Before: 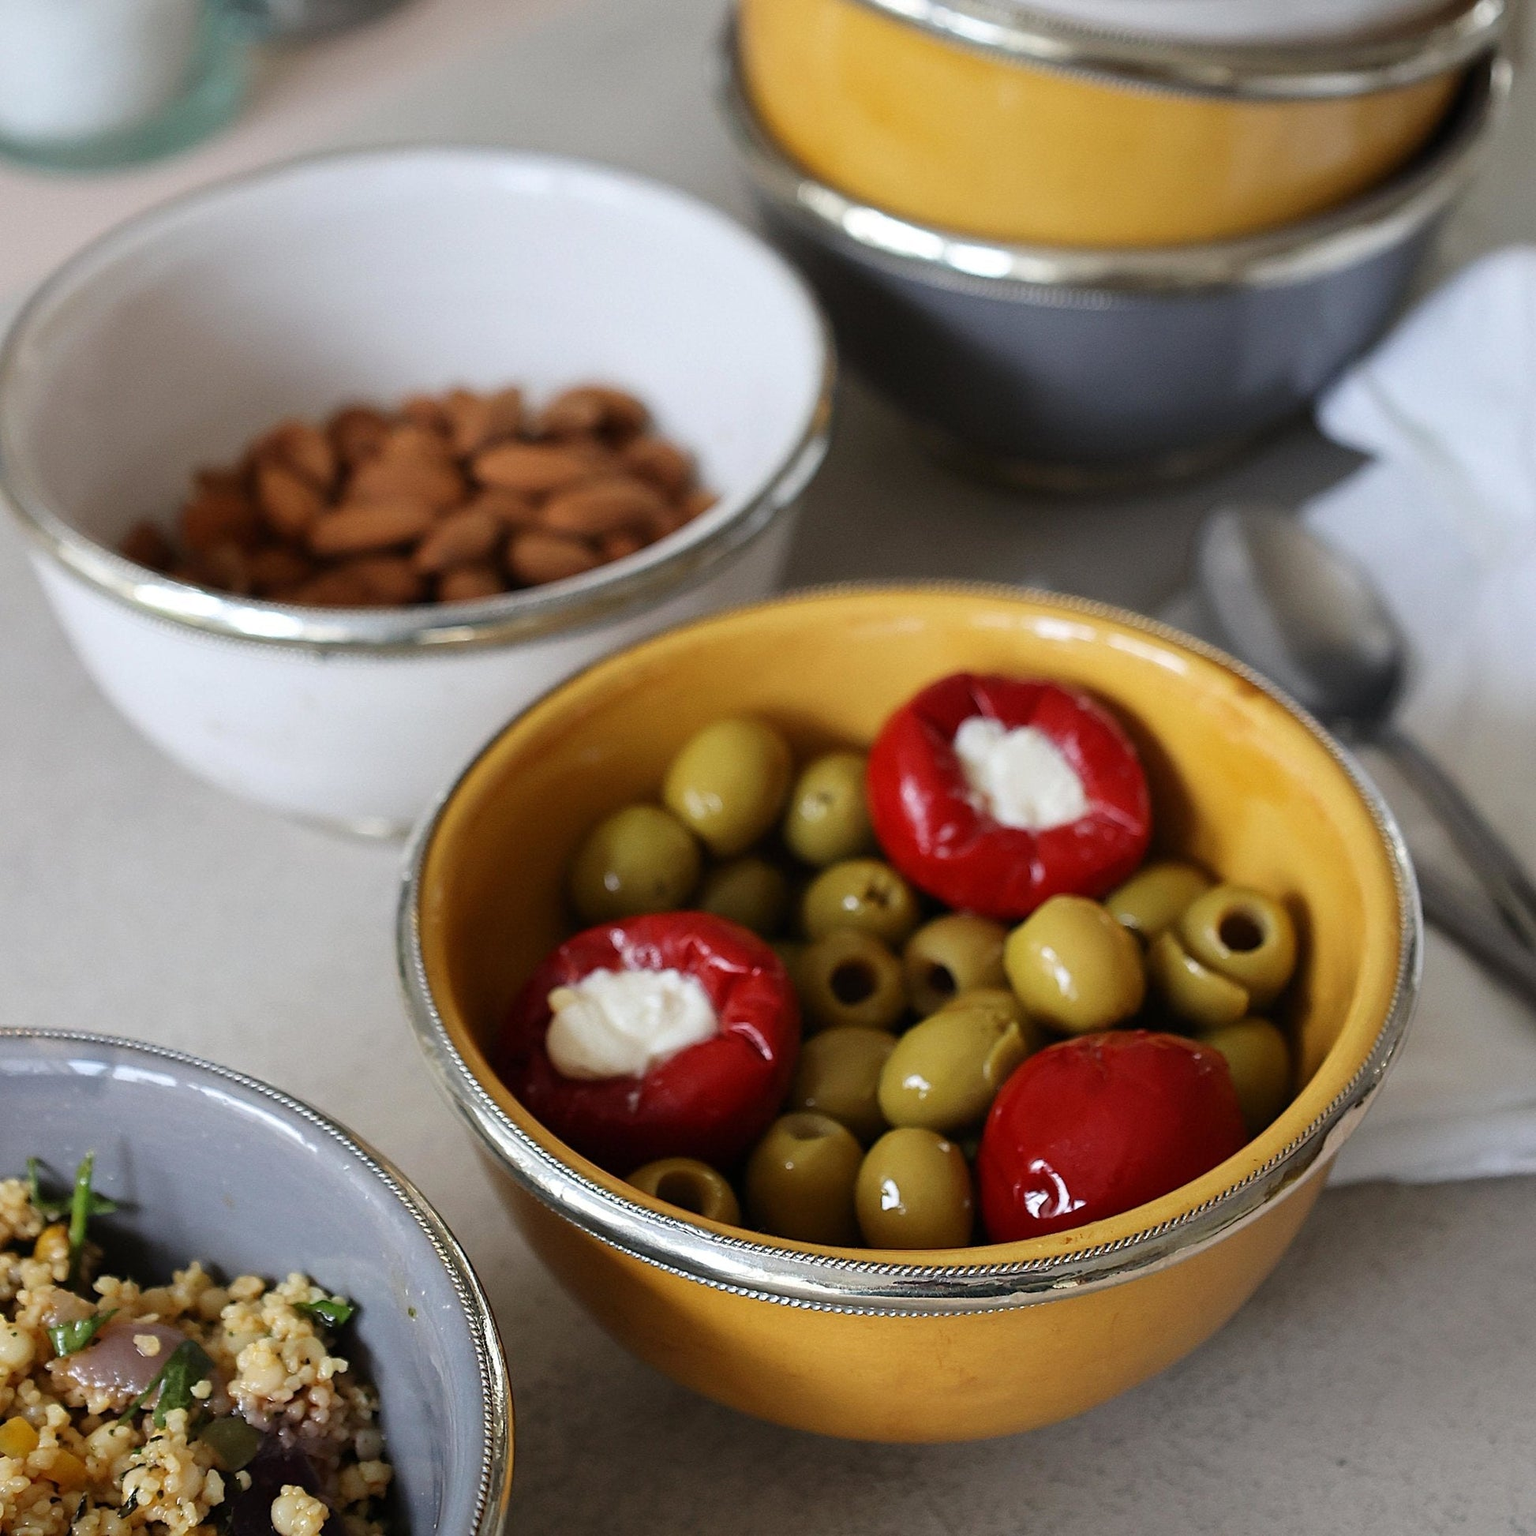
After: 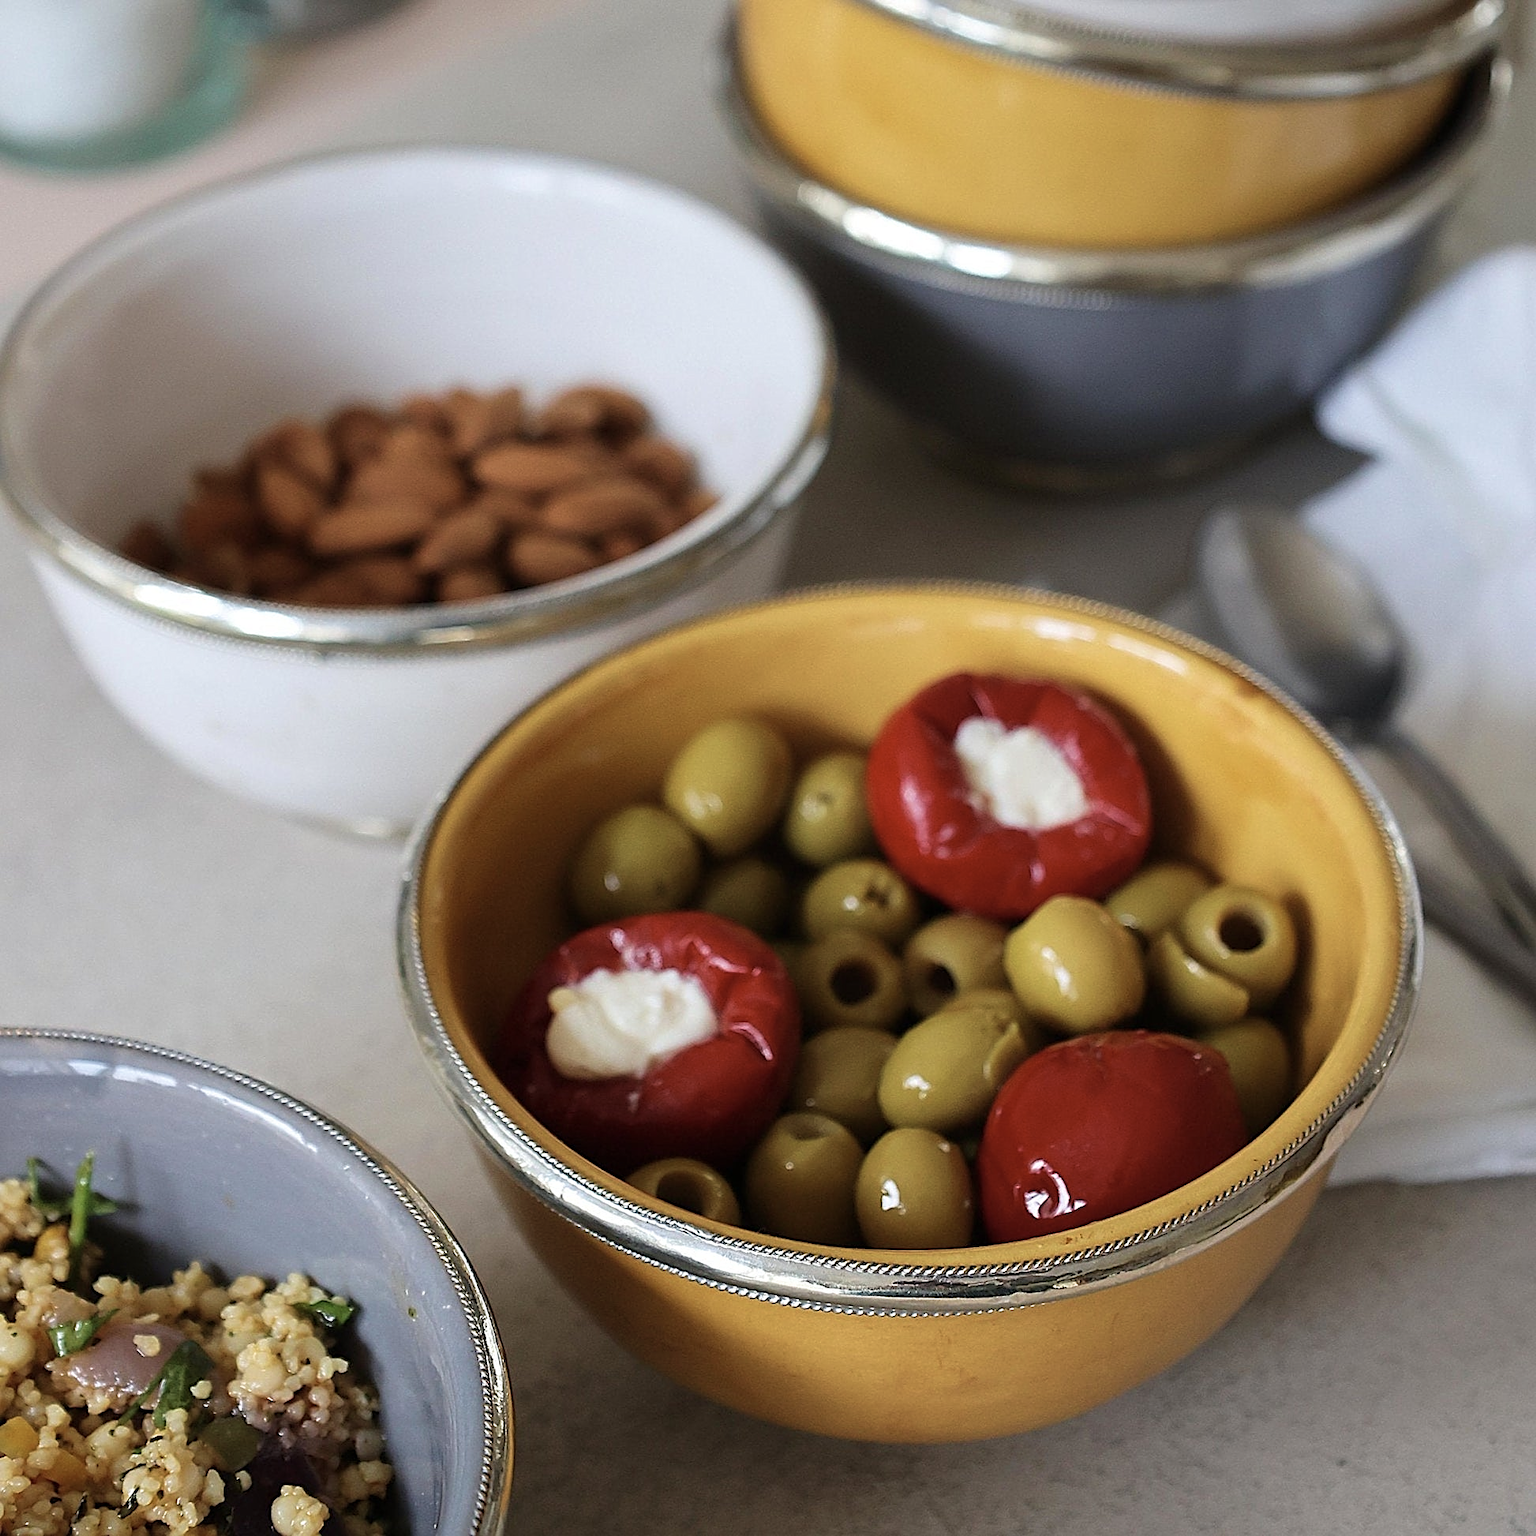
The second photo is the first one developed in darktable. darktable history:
exposure: compensate highlight preservation false
sharpen: on, module defaults
color correction: saturation 0.8
velvia: on, module defaults
